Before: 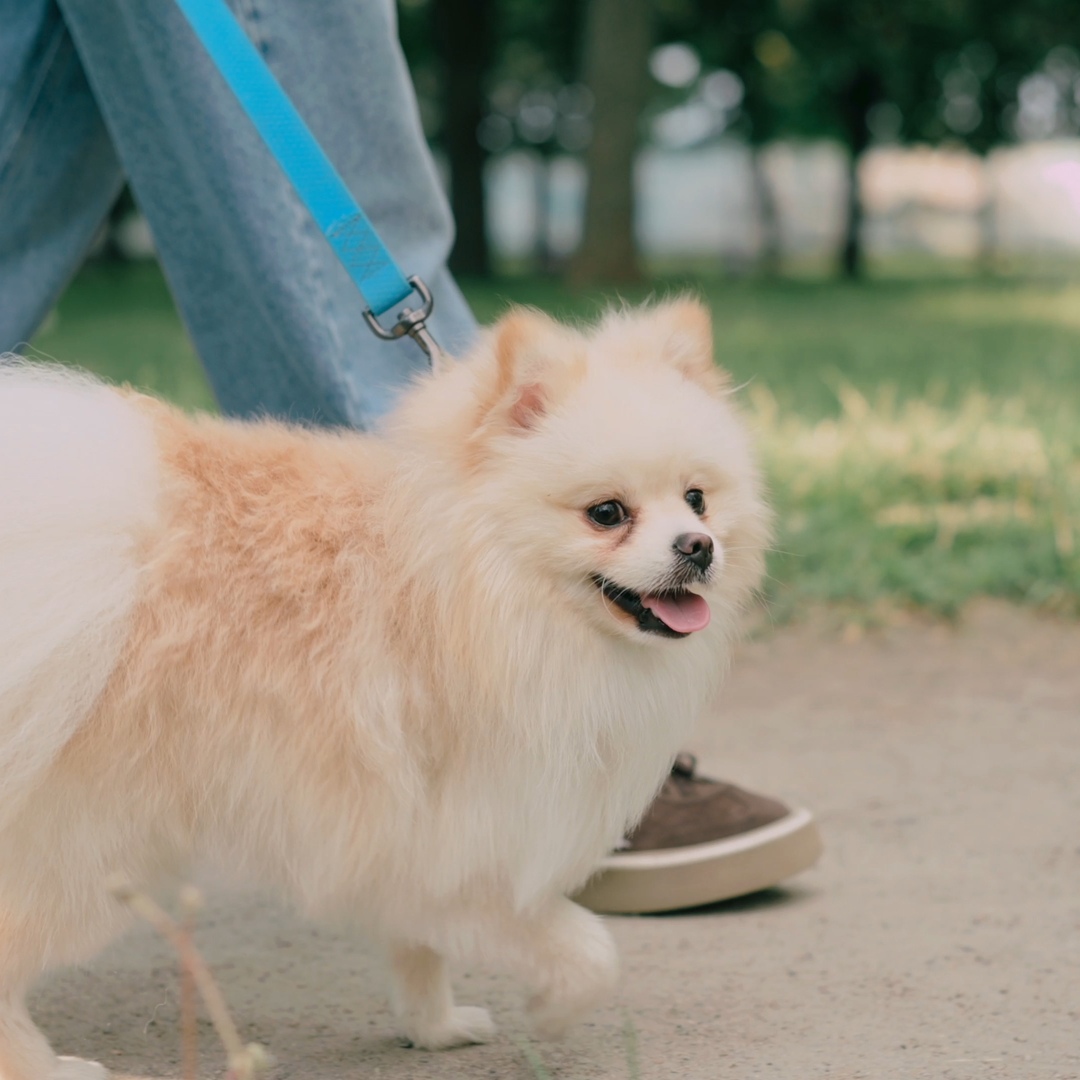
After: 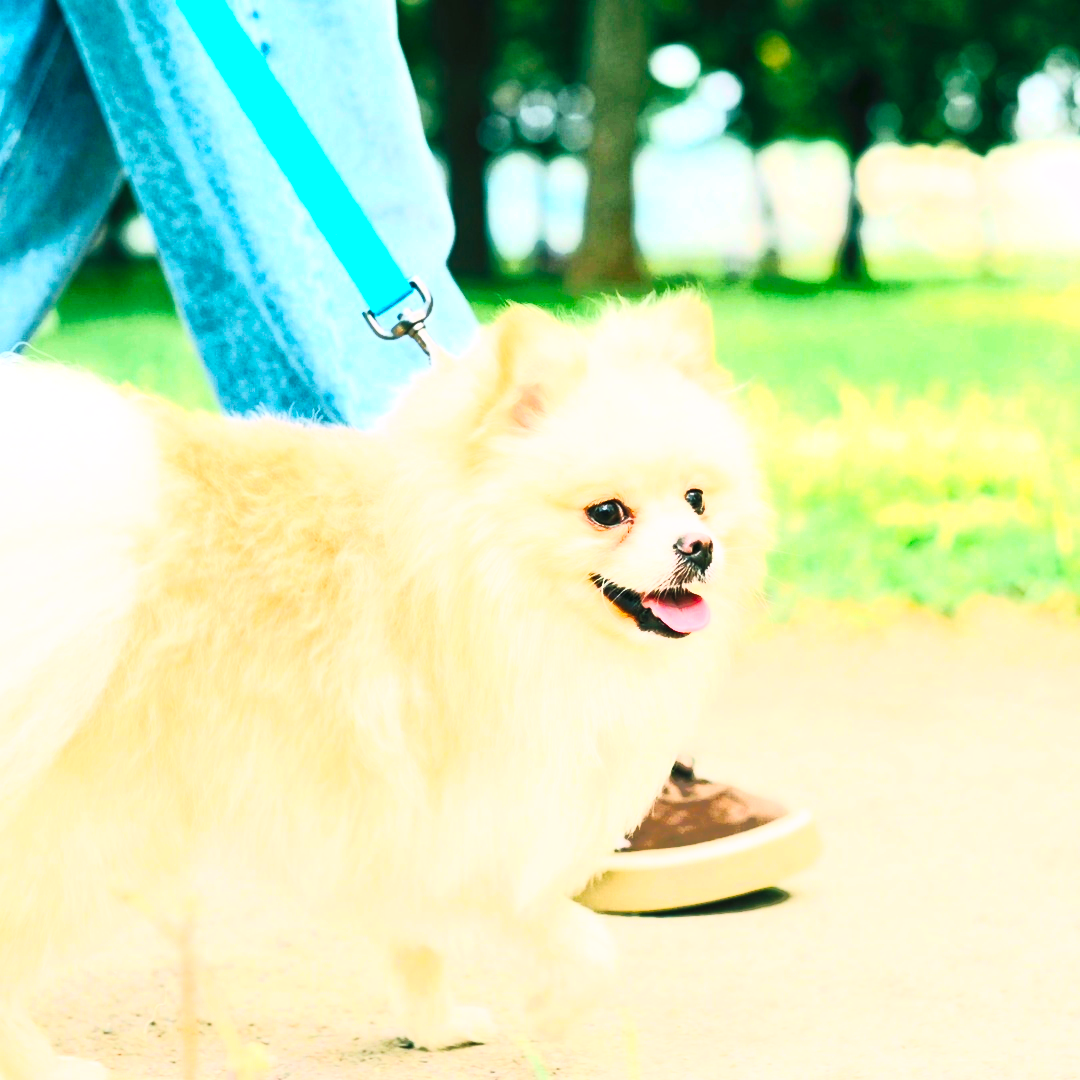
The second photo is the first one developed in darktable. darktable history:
tone curve: curves: ch0 [(0, 0) (0.004, 0.001) (0.133, 0.112) (0.325, 0.362) (0.832, 0.893) (1, 1)], color space Lab, linked channels, preserve colors none
base curve: curves: ch0 [(0, 0) (0.028, 0.03) (0.121, 0.232) (0.46, 0.748) (0.859, 0.968) (1, 1)], preserve colors none
shadows and highlights: on, module defaults
contrast brightness saturation: contrast 0.83, brightness 0.59, saturation 0.59
local contrast: highlights 100%, shadows 100%, detail 120%, midtone range 0.2
